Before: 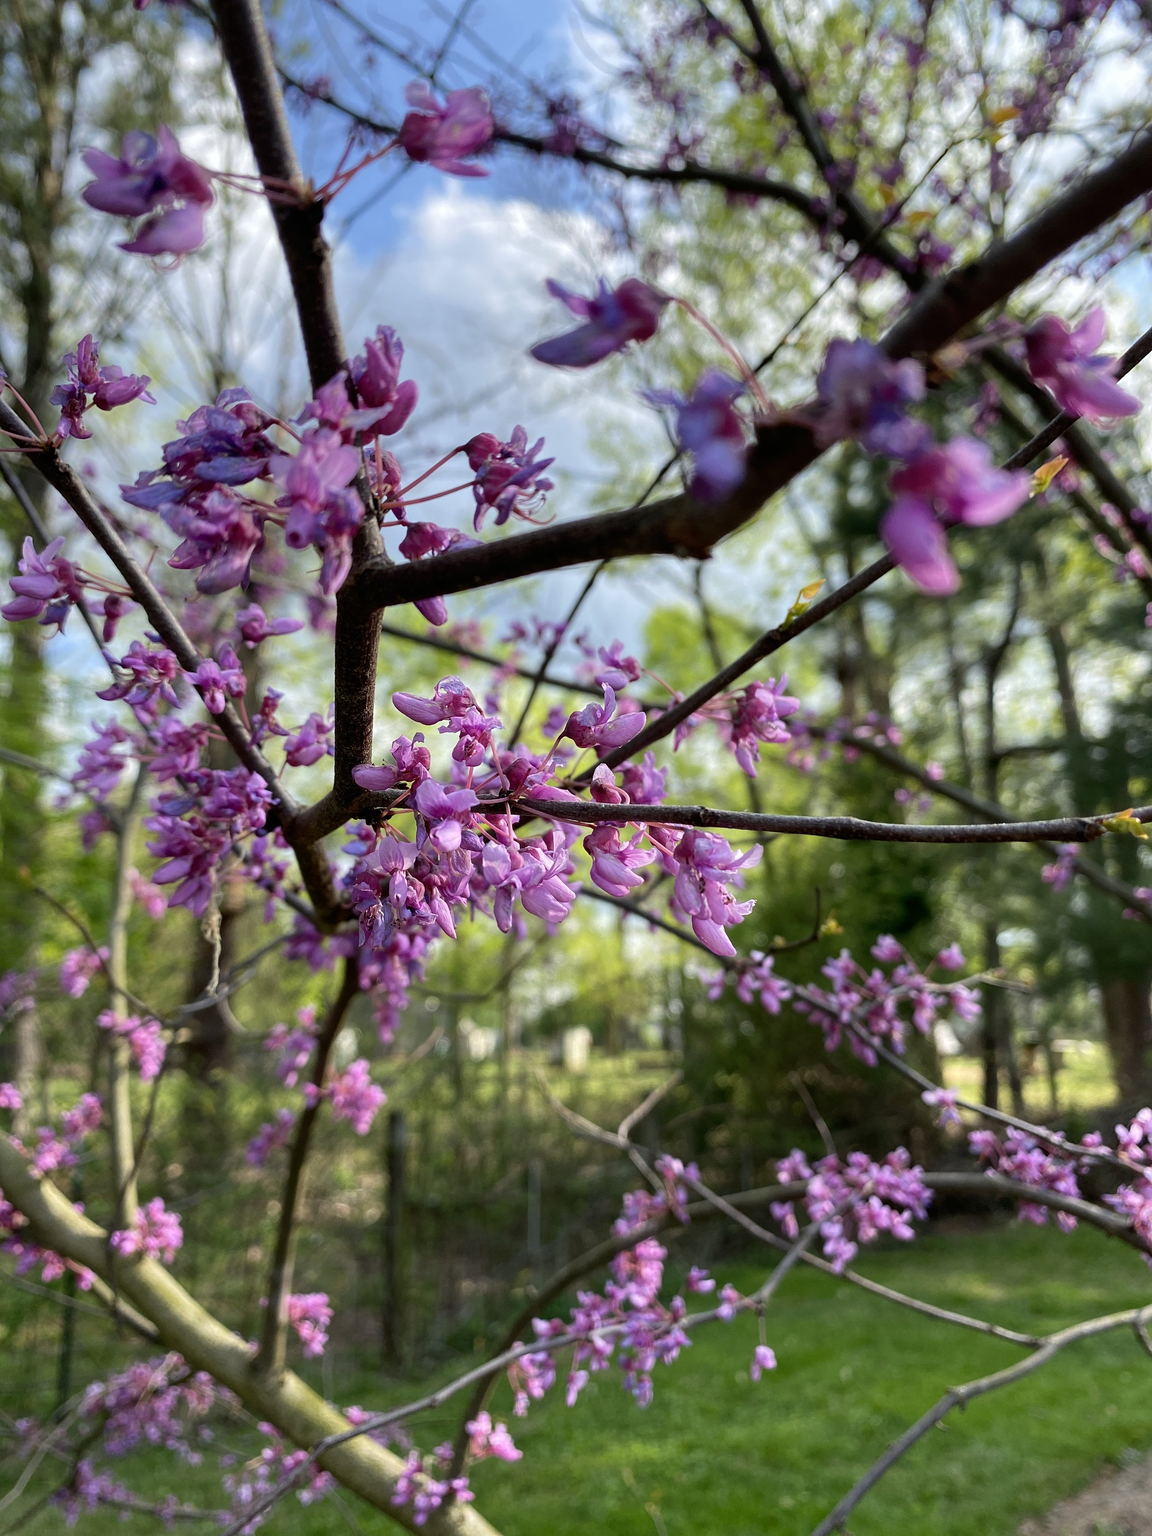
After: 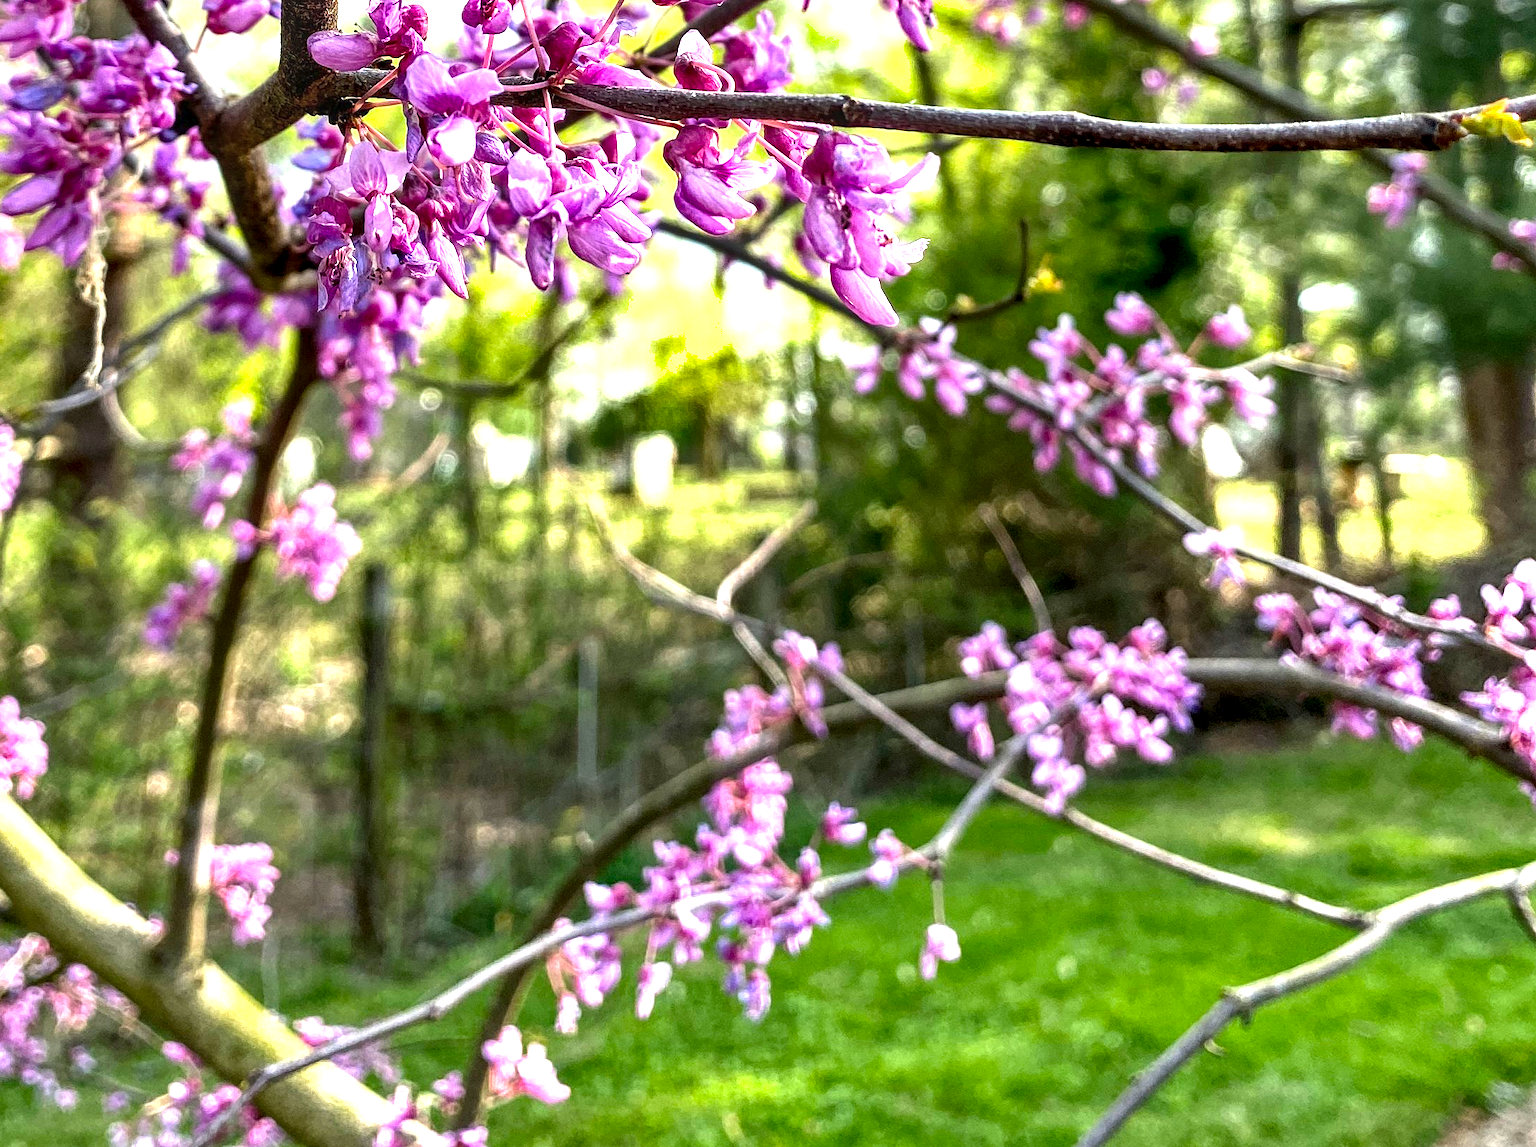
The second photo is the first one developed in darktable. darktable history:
exposure: black level correction 0, exposure 1.453 EV, compensate highlight preservation false
crop and rotate: left 13.257%, top 48.466%, bottom 2.909%
shadows and highlights: soften with gaussian
local contrast: highlights 21%, detail 150%
color balance rgb: perceptual saturation grading › global saturation 2.678%, global vibrance 15.837%, saturation formula JzAzBz (2021)
